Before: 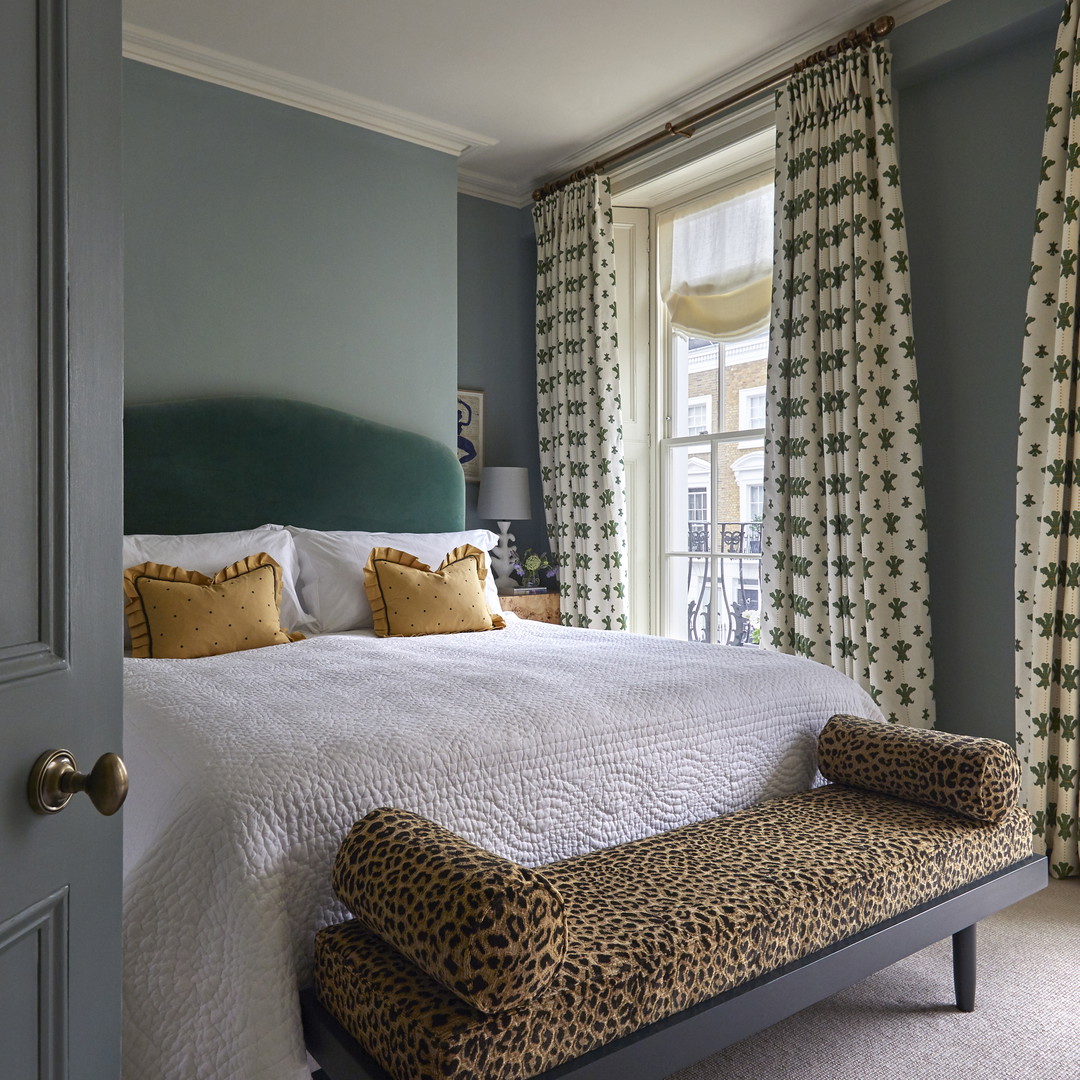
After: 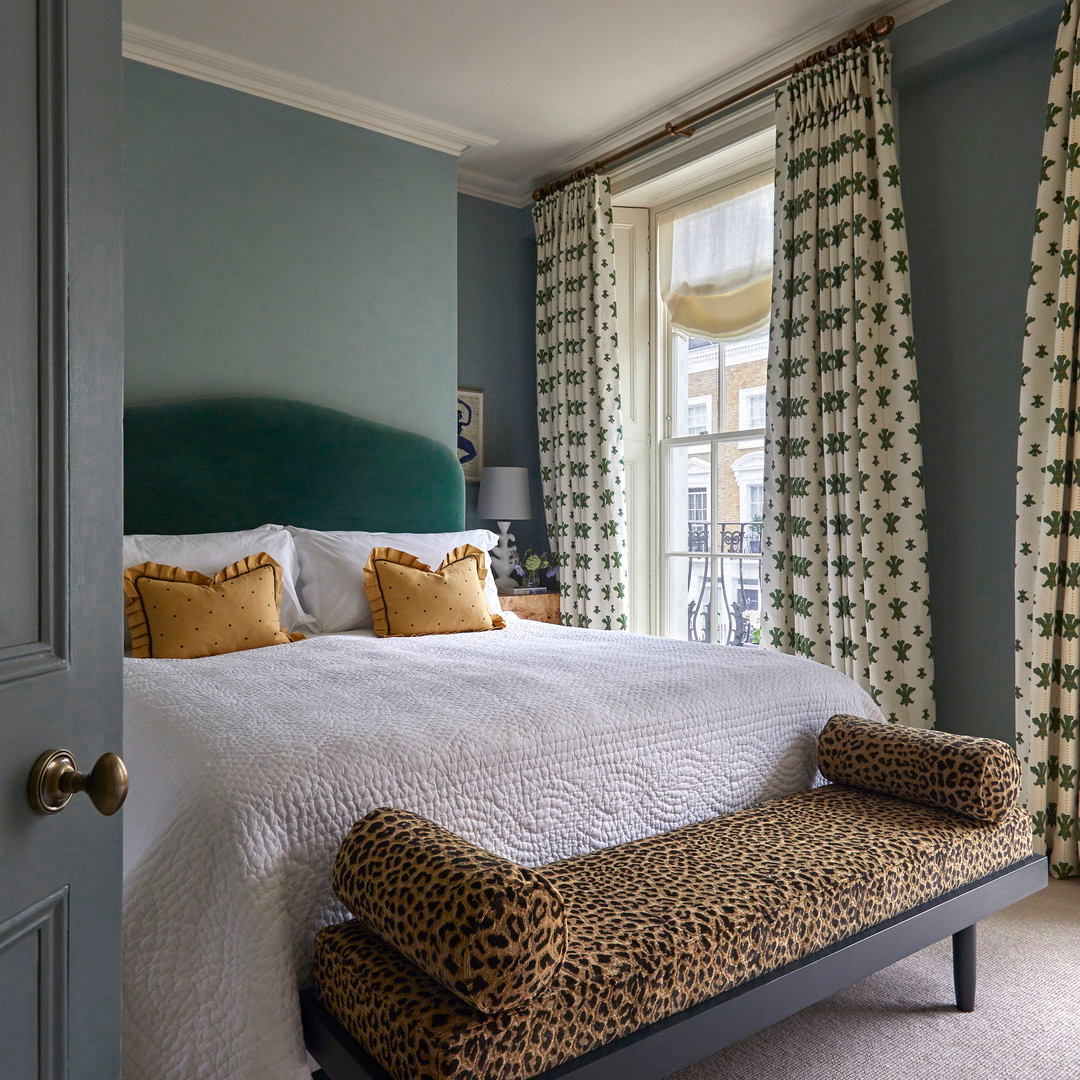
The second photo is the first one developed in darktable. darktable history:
color zones: curves: ch0 [(0.25, 0.5) (0.636, 0.25) (0.75, 0.5)]
